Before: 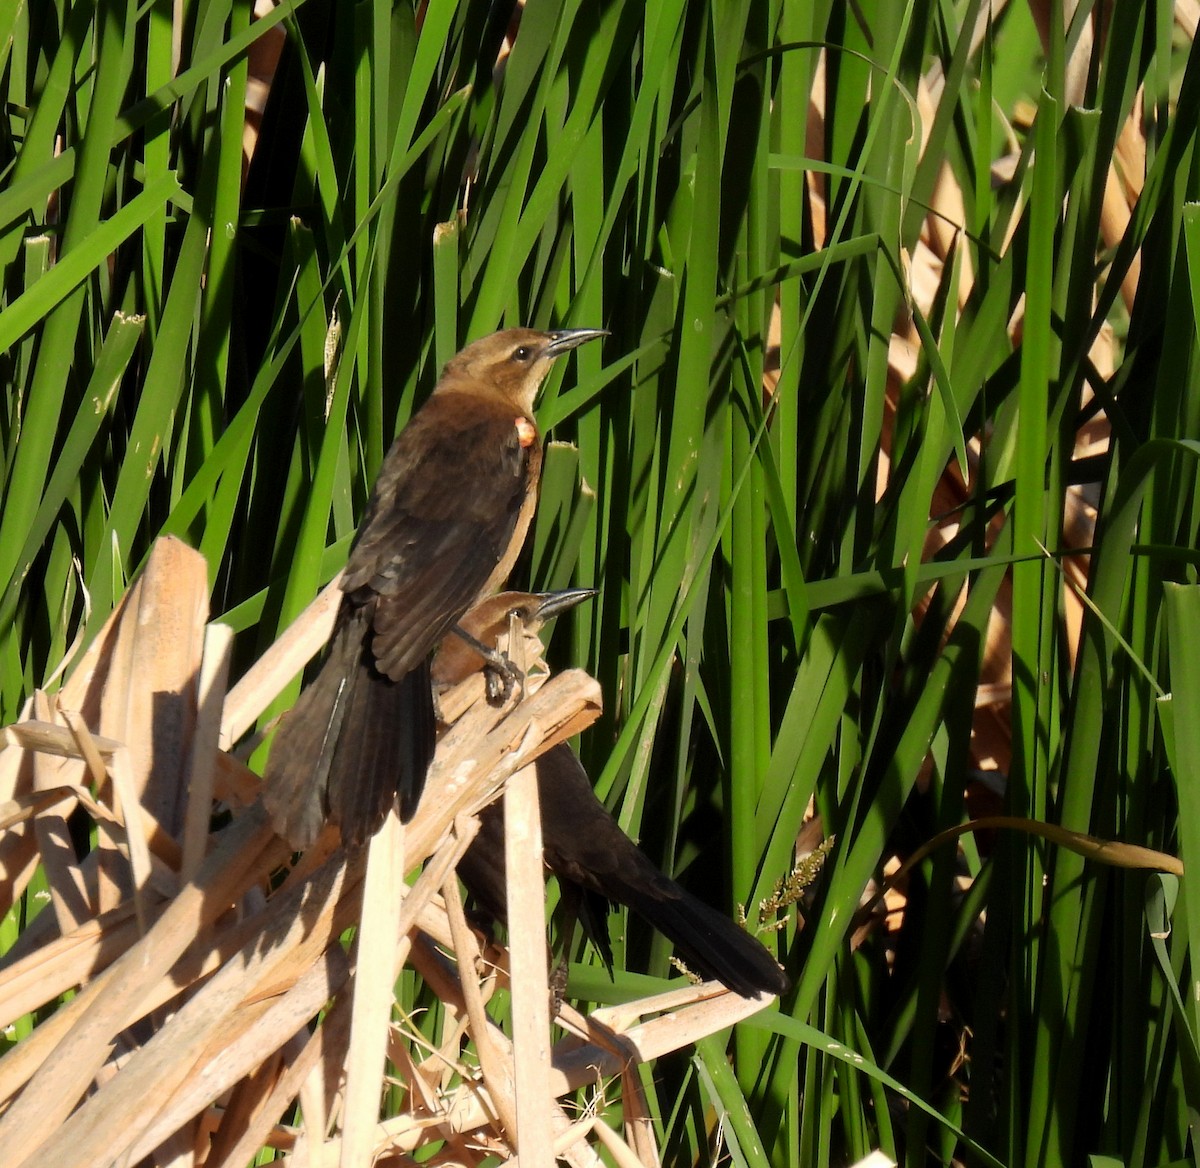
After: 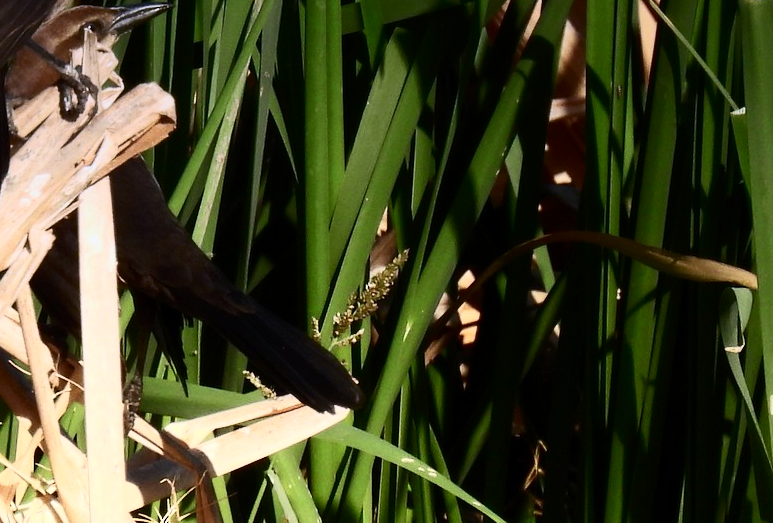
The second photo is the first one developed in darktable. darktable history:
graduated density: hue 238.83°, saturation 50%
crop and rotate: left 35.509%, top 50.238%, bottom 4.934%
contrast brightness saturation: contrast 0.39, brightness 0.1
